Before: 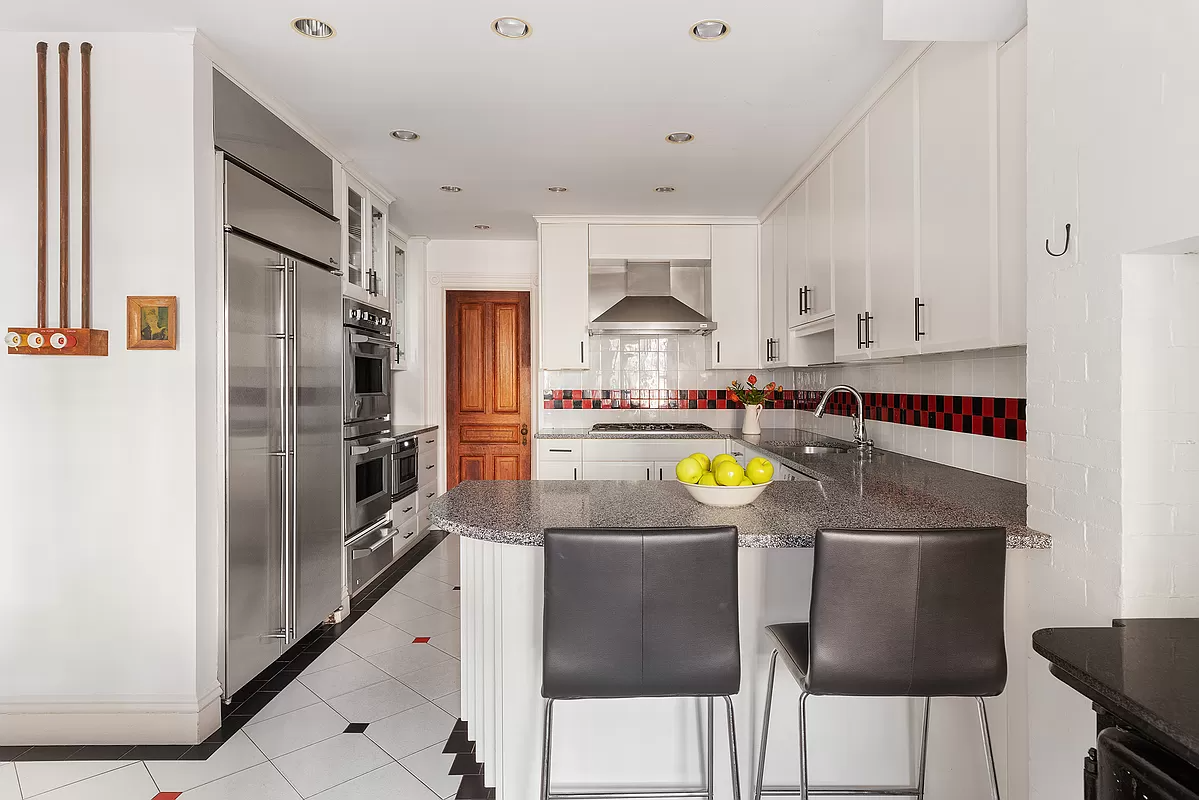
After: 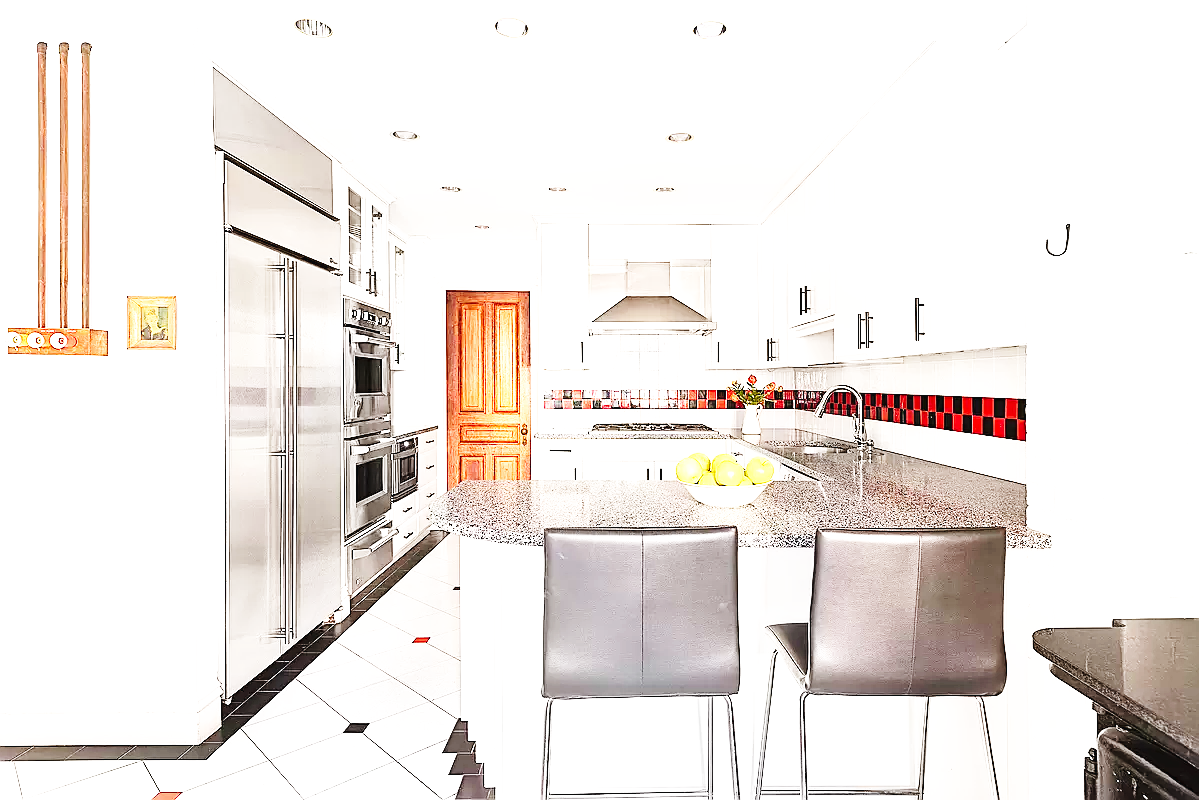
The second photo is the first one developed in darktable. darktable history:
sharpen: on, module defaults
base curve: curves: ch0 [(0, 0.003) (0.001, 0.002) (0.006, 0.004) (0.02, 0.022) (0.048, 0.086) (0.094, 0.234) (0.162, 0.431) (0.258, 0.629) (0.385, 0.8) (0.548, 0.918) (0.751, 0.988) (1, 1)], preserve colors none
exposure: black level correction -0.002, exposure 1.115 EV, compensate highlight preservation false
